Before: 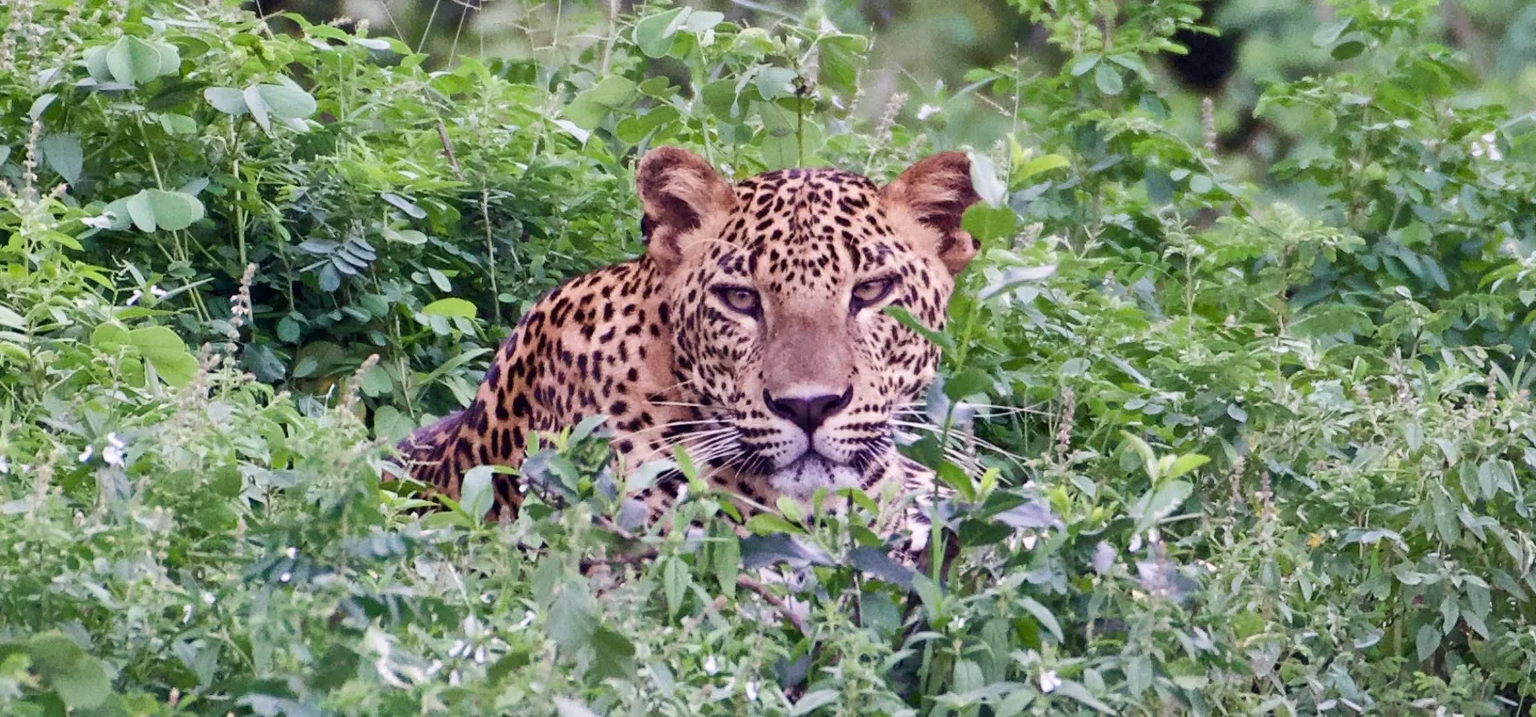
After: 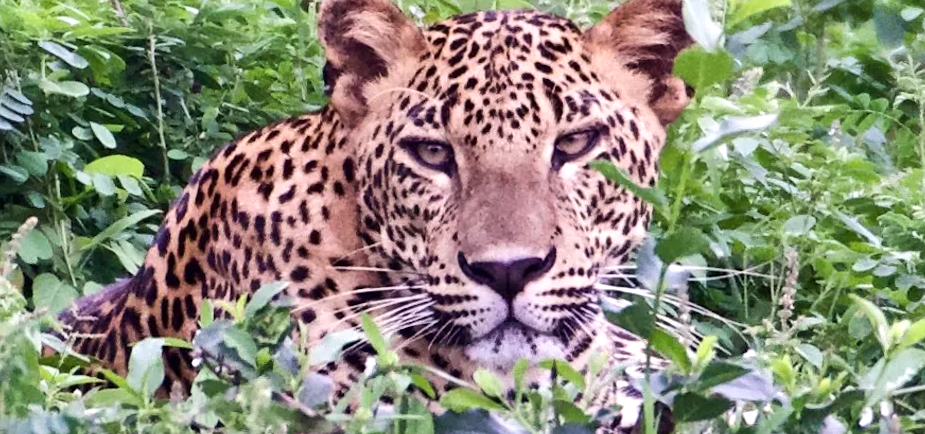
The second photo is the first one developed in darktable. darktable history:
rotate and perspective: rotation -0.45°, automatic cropping original format, crop left 0.008, crop right 0.992, crop top 0.012, crop bottom 0.988
crop and rotate: left 22.13%, top 22.054%, right 22.026%, bottom 22.102%
tone equalizer: -8 EV -0.417 EV, -7 EV -0.389 EV, -6 EV -0.333 EV, -5 EV -0.222 EV, -3 EV 0.222 EV, -2 EV 0.333 EV, -1 EV 0.389 EV, +0 EV 0.417 EV, edges refinement/feathering 500, mask exposure compensation -1.57 EV, preserve details no
